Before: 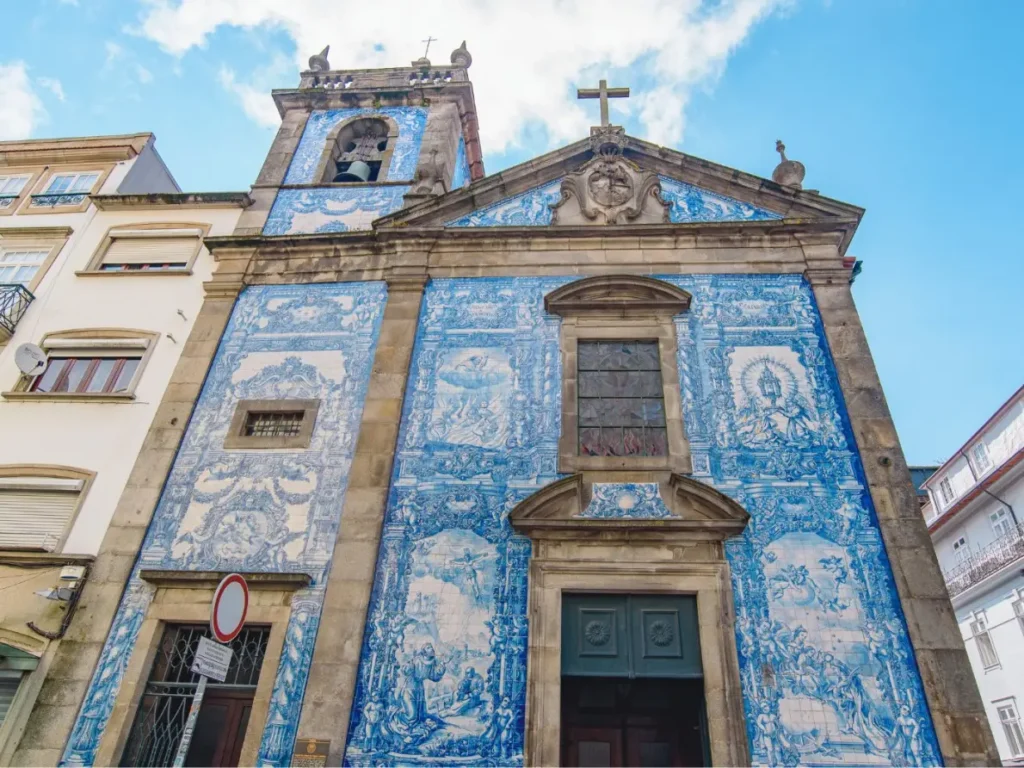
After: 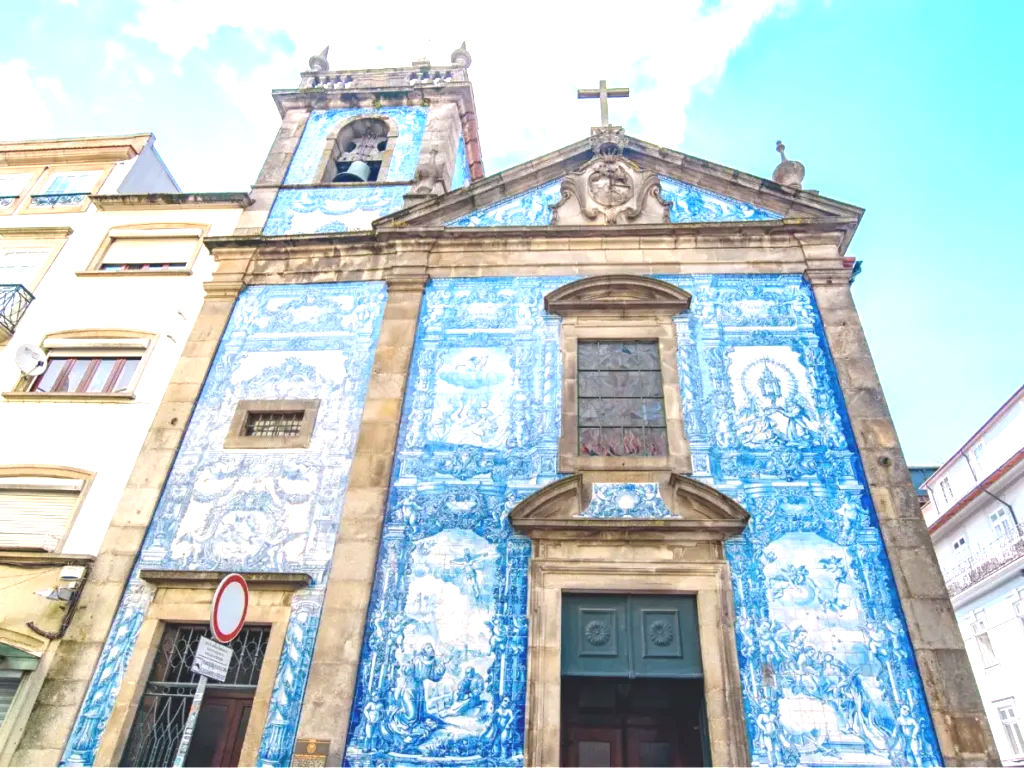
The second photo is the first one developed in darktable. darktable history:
color balance: on, module defaults
levels: levels [0.016, 0.5, 0.996]
exposure: black level correction -0.002, exposure 1.115 EV, compensate highlight preservation false
